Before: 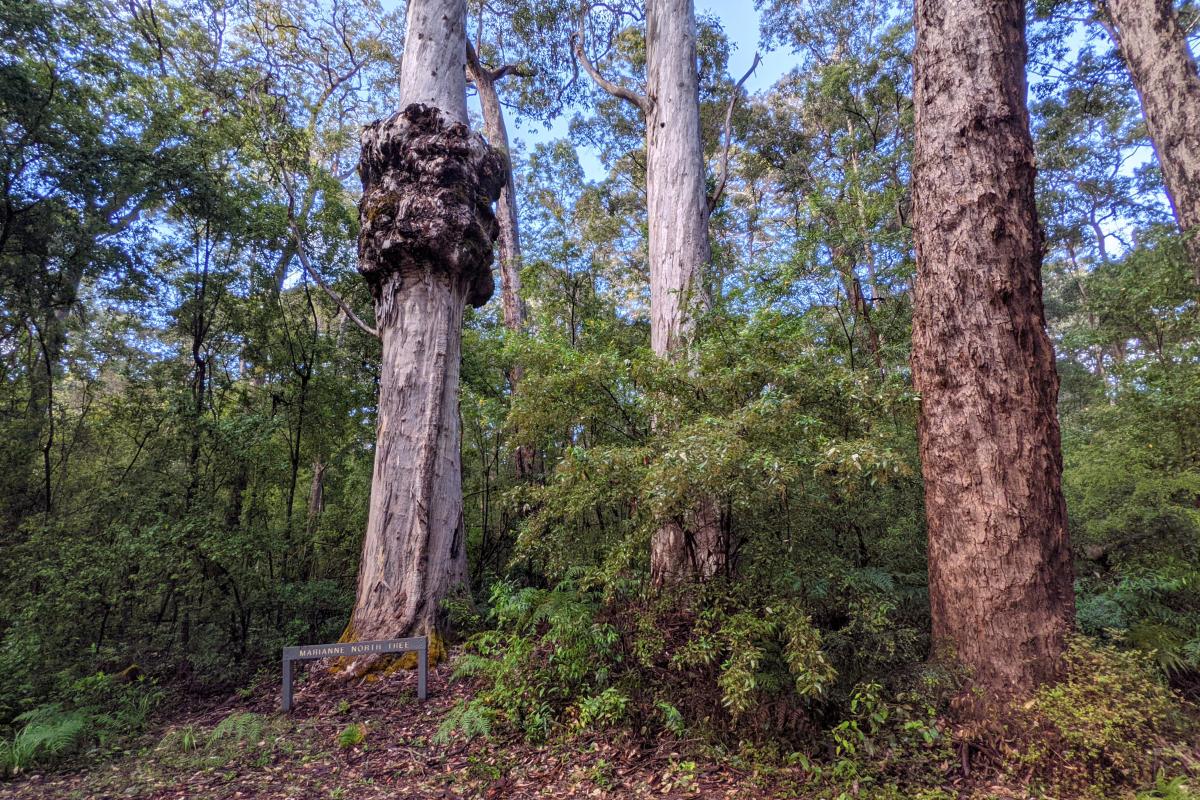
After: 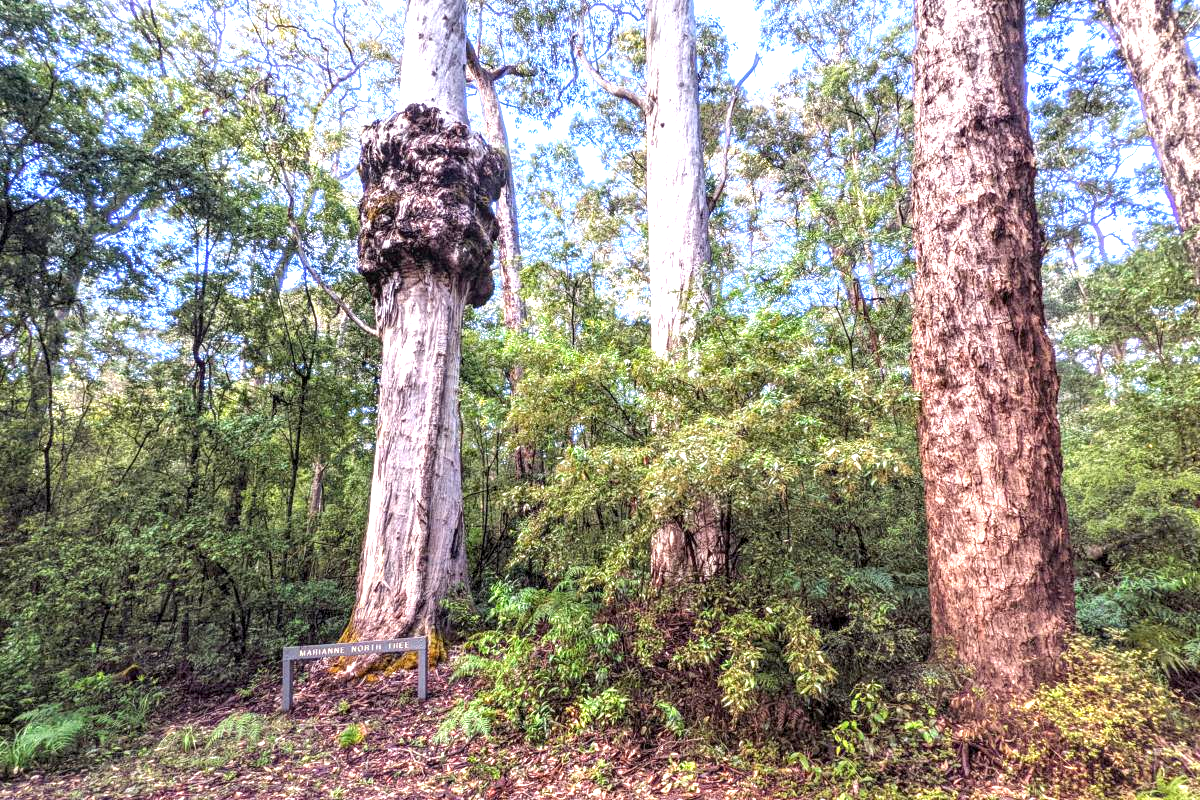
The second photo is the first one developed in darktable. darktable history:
exposure: black level correction 0, exposure 1.47 EV, compensate highlight preservation false
local contrast: on, module defaults
